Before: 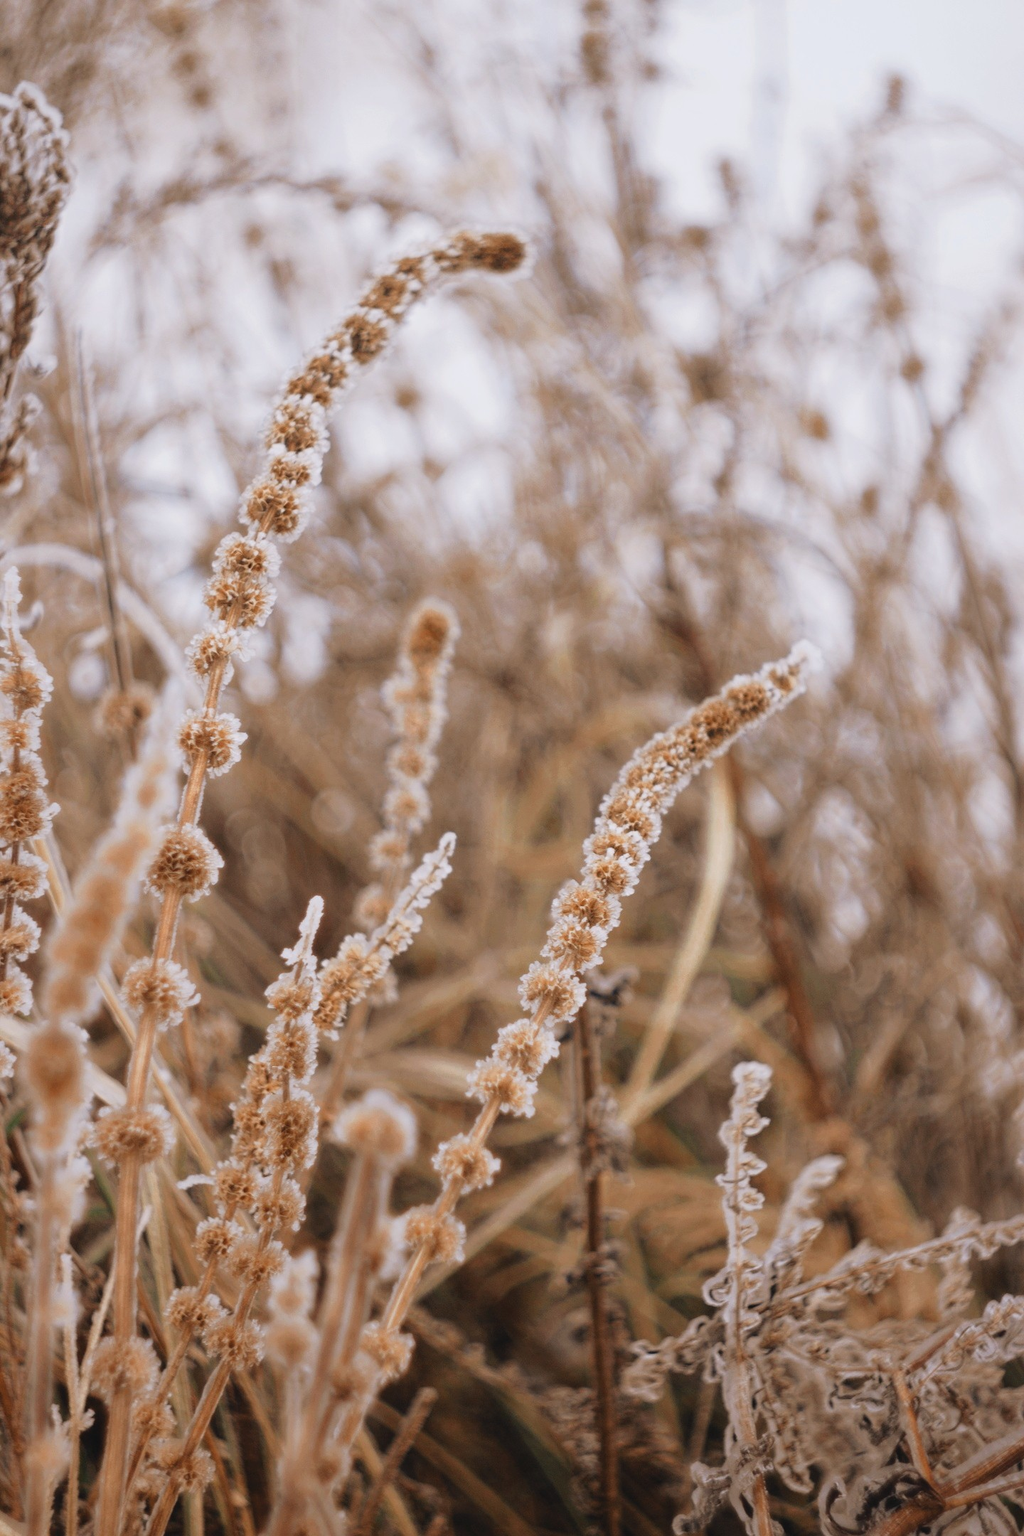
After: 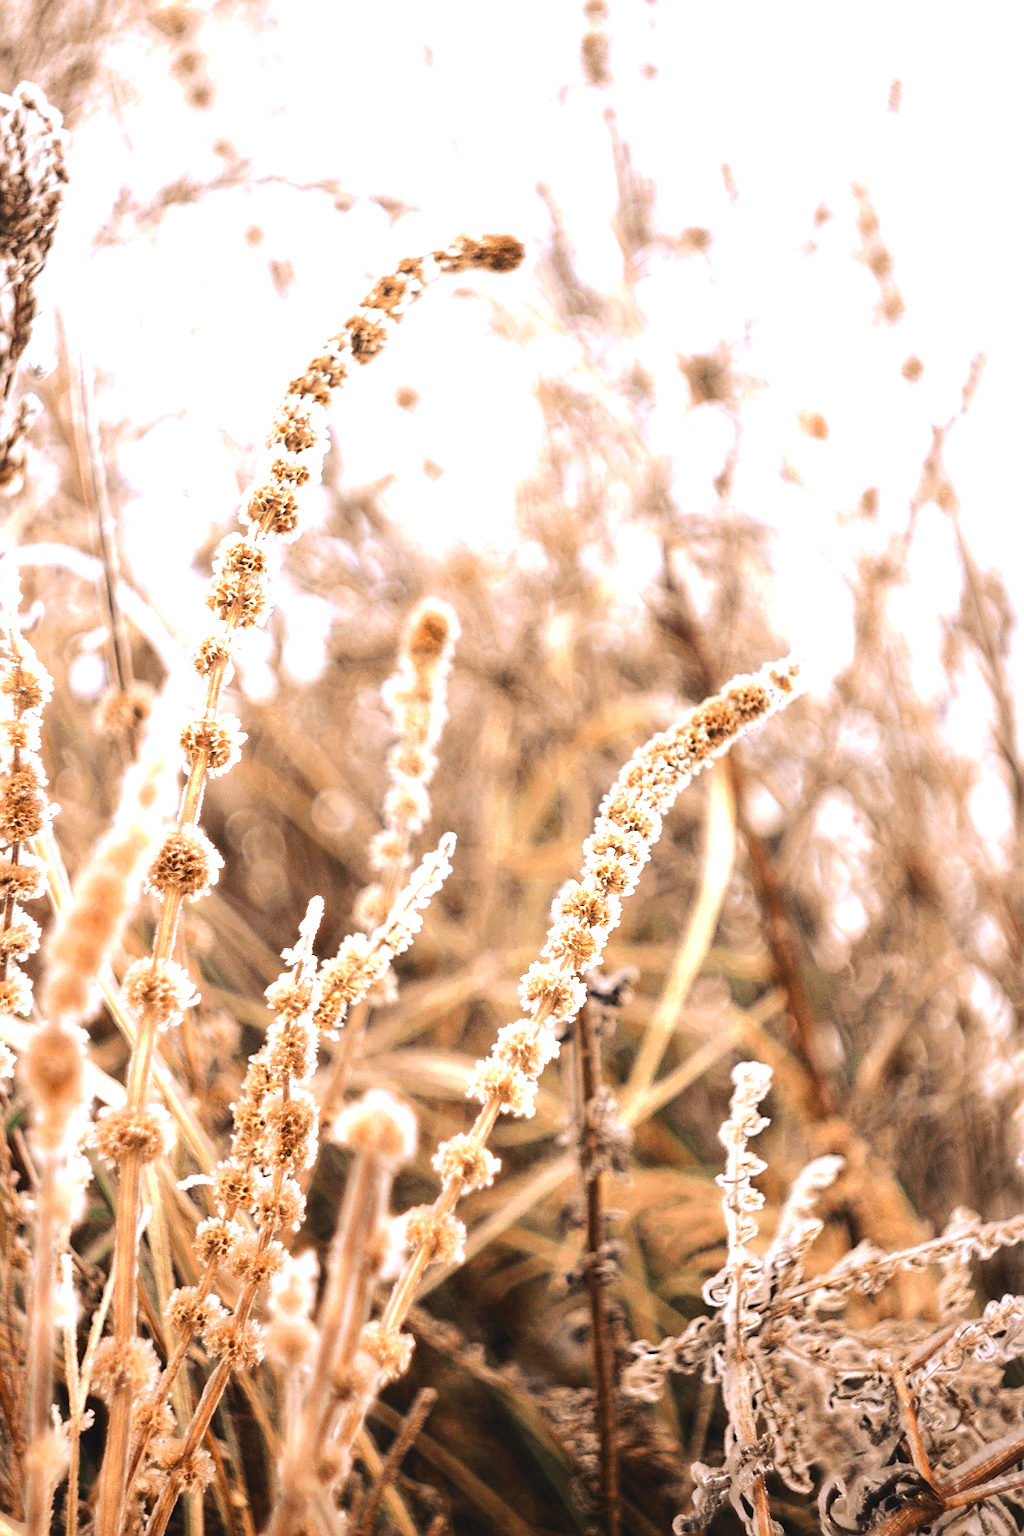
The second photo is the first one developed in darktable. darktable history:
sharpen: on, module defaults
contrast brightness saturation: saturation 0.183
exposure: black level correction 0, exposure 0.68 EV, compensate exposure bias true, compensate highlight preservation false
tone equalizer: -8 EV -0.77 EV, -7 EV -0.683 EV, -6 EV -0.633 EV, -5 EV -0.423 EV, -3 EV 0.404 EV, -2 EV 0.6 EV, -1 EV 0.7 EV, +0 EV 0.743 EV, edges refinement/feathering 500, mask exposure compensation -1.57 EV, preserve details no
